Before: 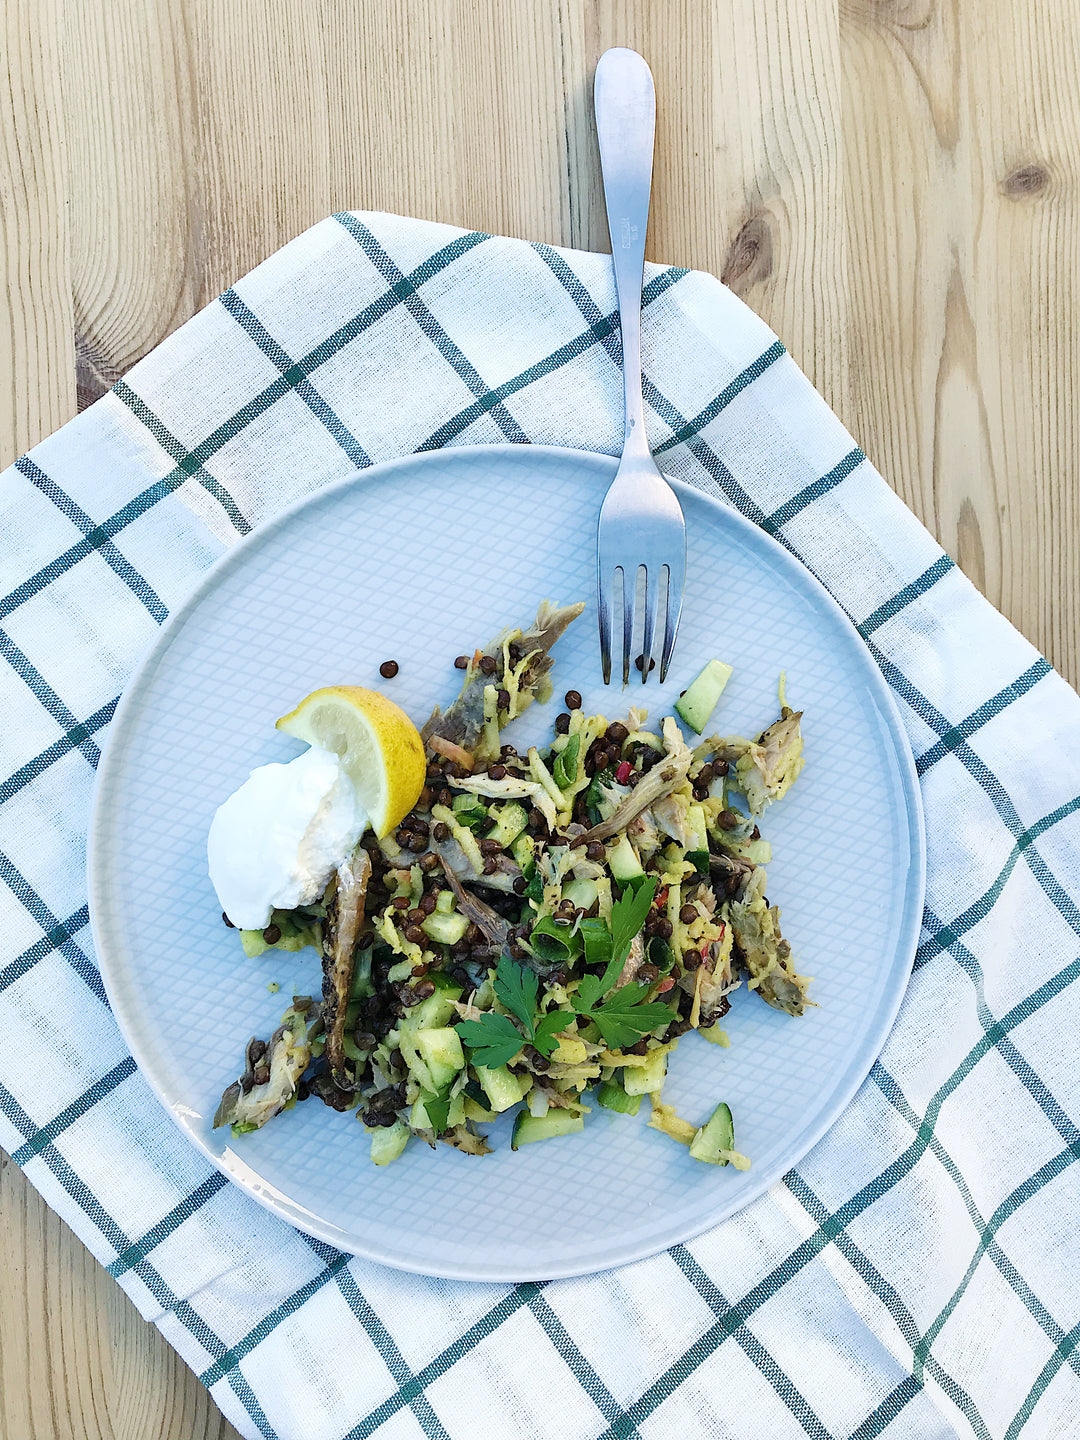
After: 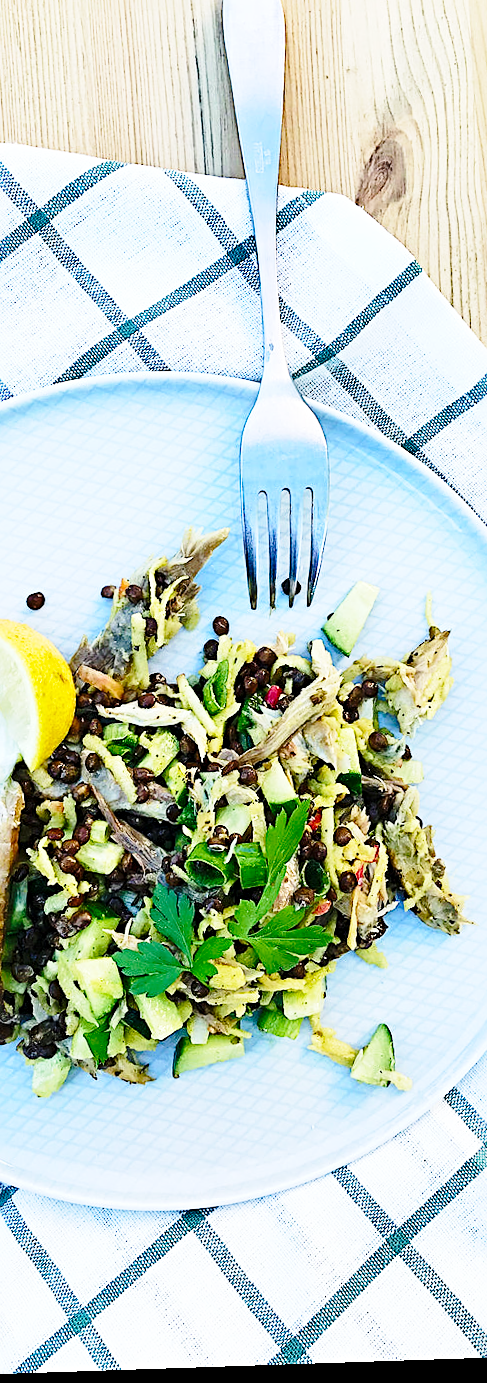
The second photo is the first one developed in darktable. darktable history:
base curve: curves: ch0 [(0, 0) (0.028, 0.03) (0.121, 0.232) (0.46, 0.748) (0.859, 0.968) (1, 1)], preserve colors none
contrast brightness saturation: contrast 0.09, saturation 0.28
crop: left 33.452%, top 6.025%, right 23.155%
sharpen: radius 4
rotate and perspective: rotation -1.77°, lens shift (horizontal) 0.004, automatic cropping off
